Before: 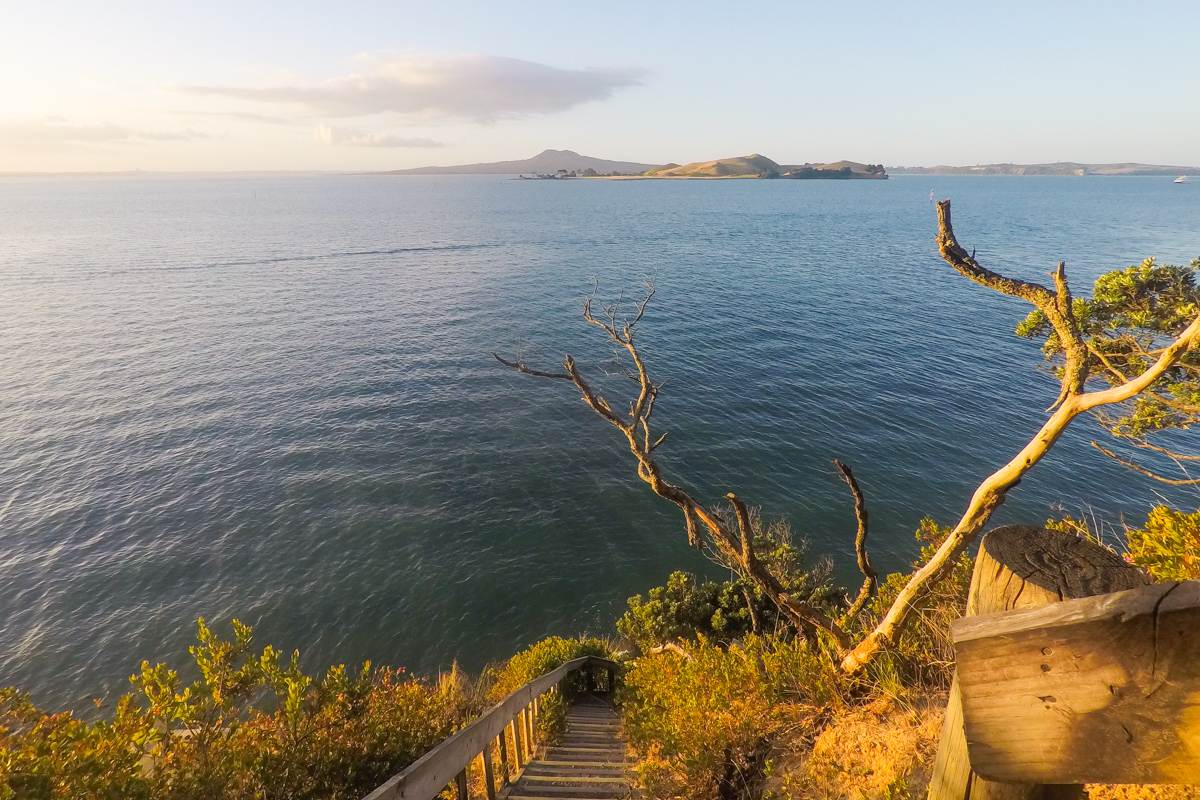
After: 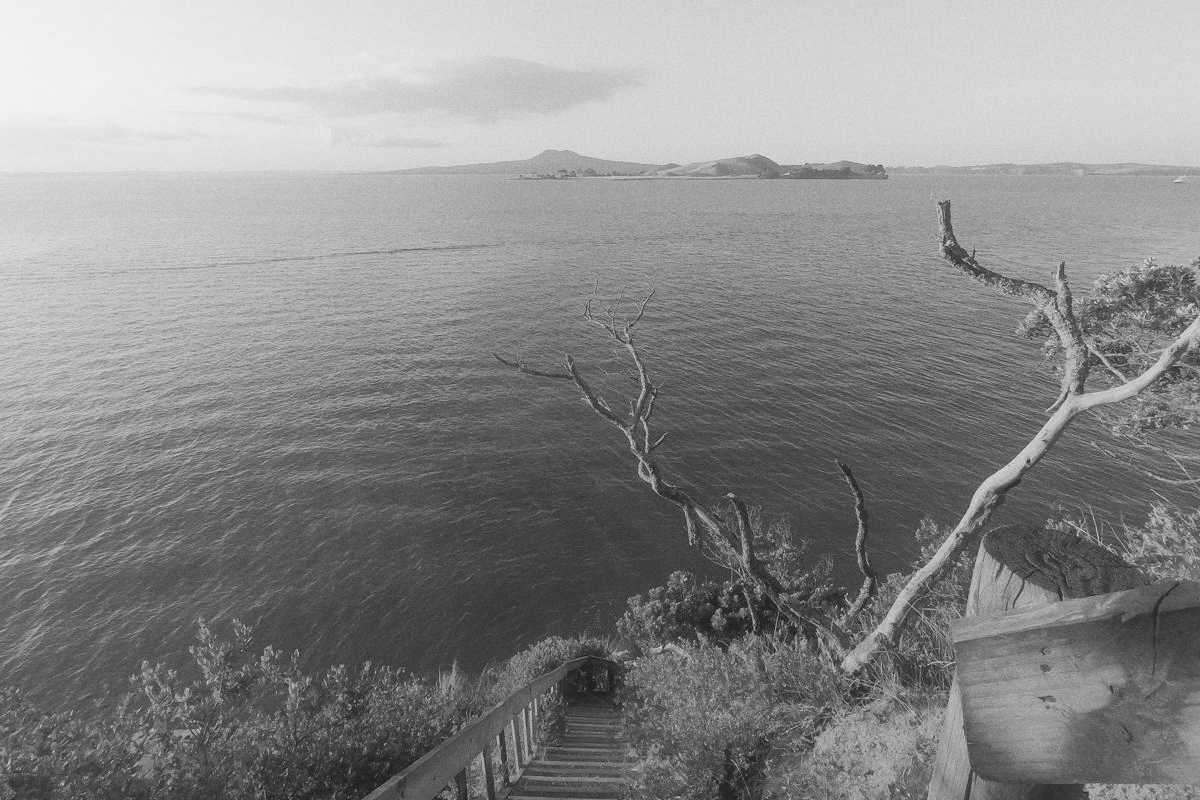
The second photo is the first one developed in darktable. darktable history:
monochrome: on, module defaults
local contrast: detail 69%
grain: coarseness 0.09 ISO
